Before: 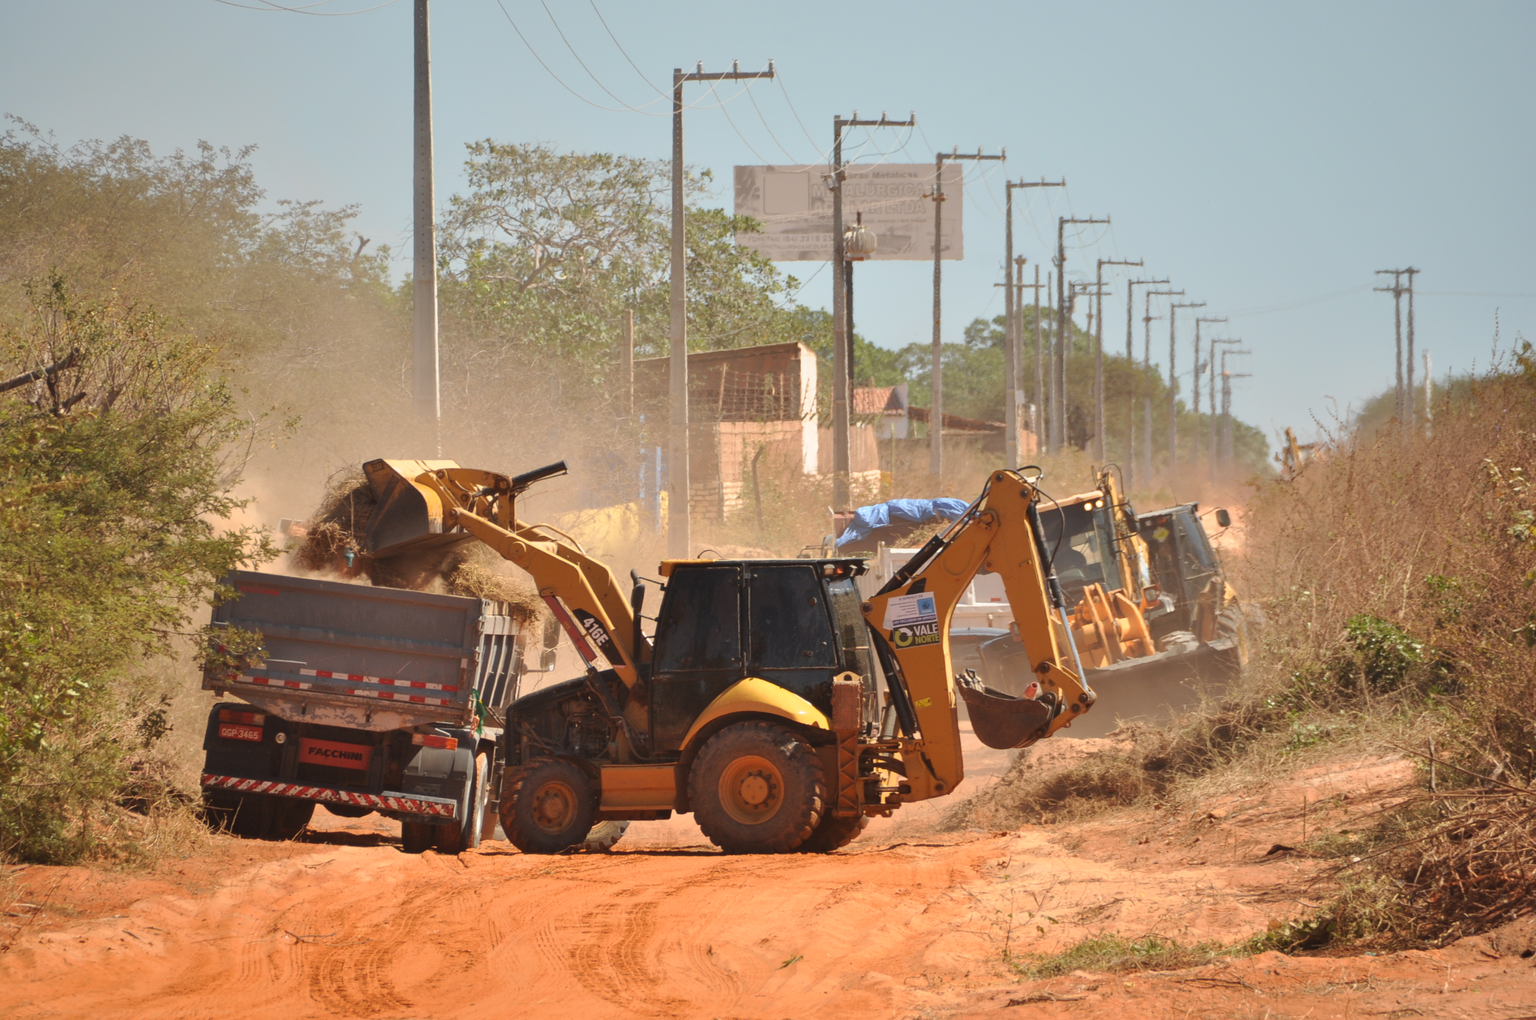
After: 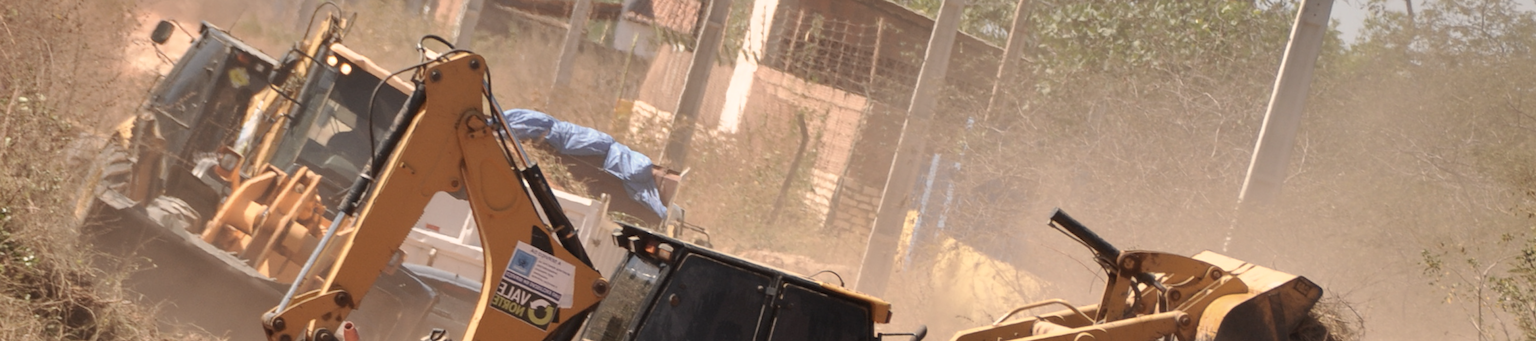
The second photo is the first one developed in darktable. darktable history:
exposure: black level correction 0.005, exposure 0.014 EV, compensate highlight preservation false
crop and rotate: angle 16.12°, top 30.835%, bottom 35.653%
bloom: size 9%, threshold 100%, strength 7%
color correction: highlights a* 5.59, highlights b* 5.24, saturation 0.68
